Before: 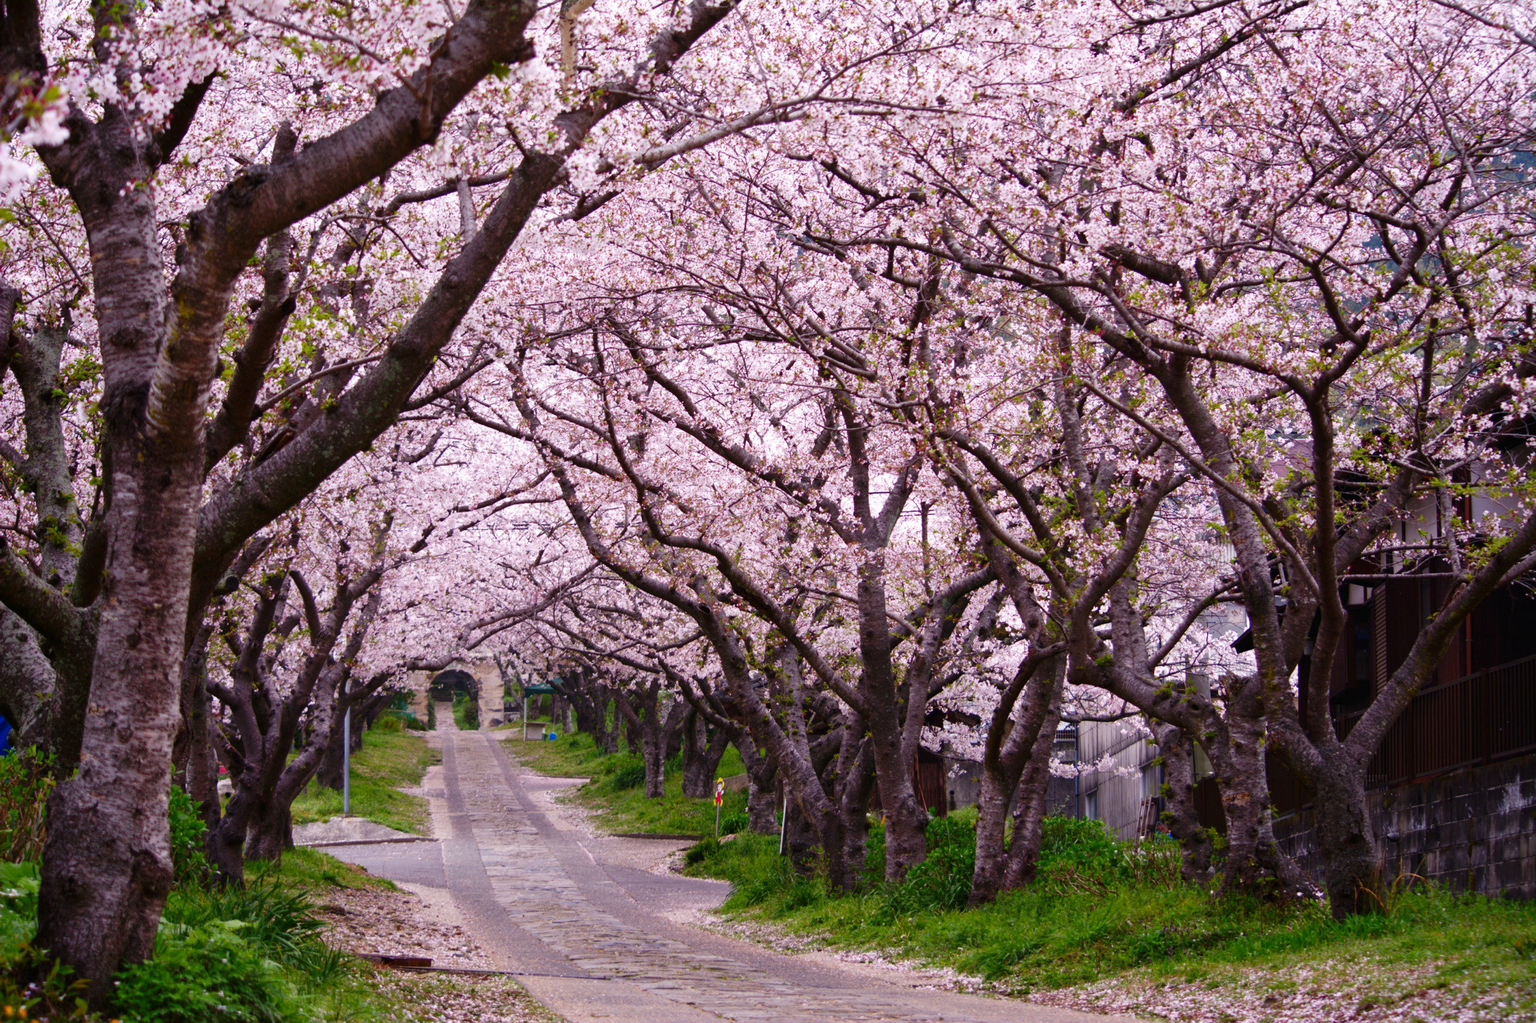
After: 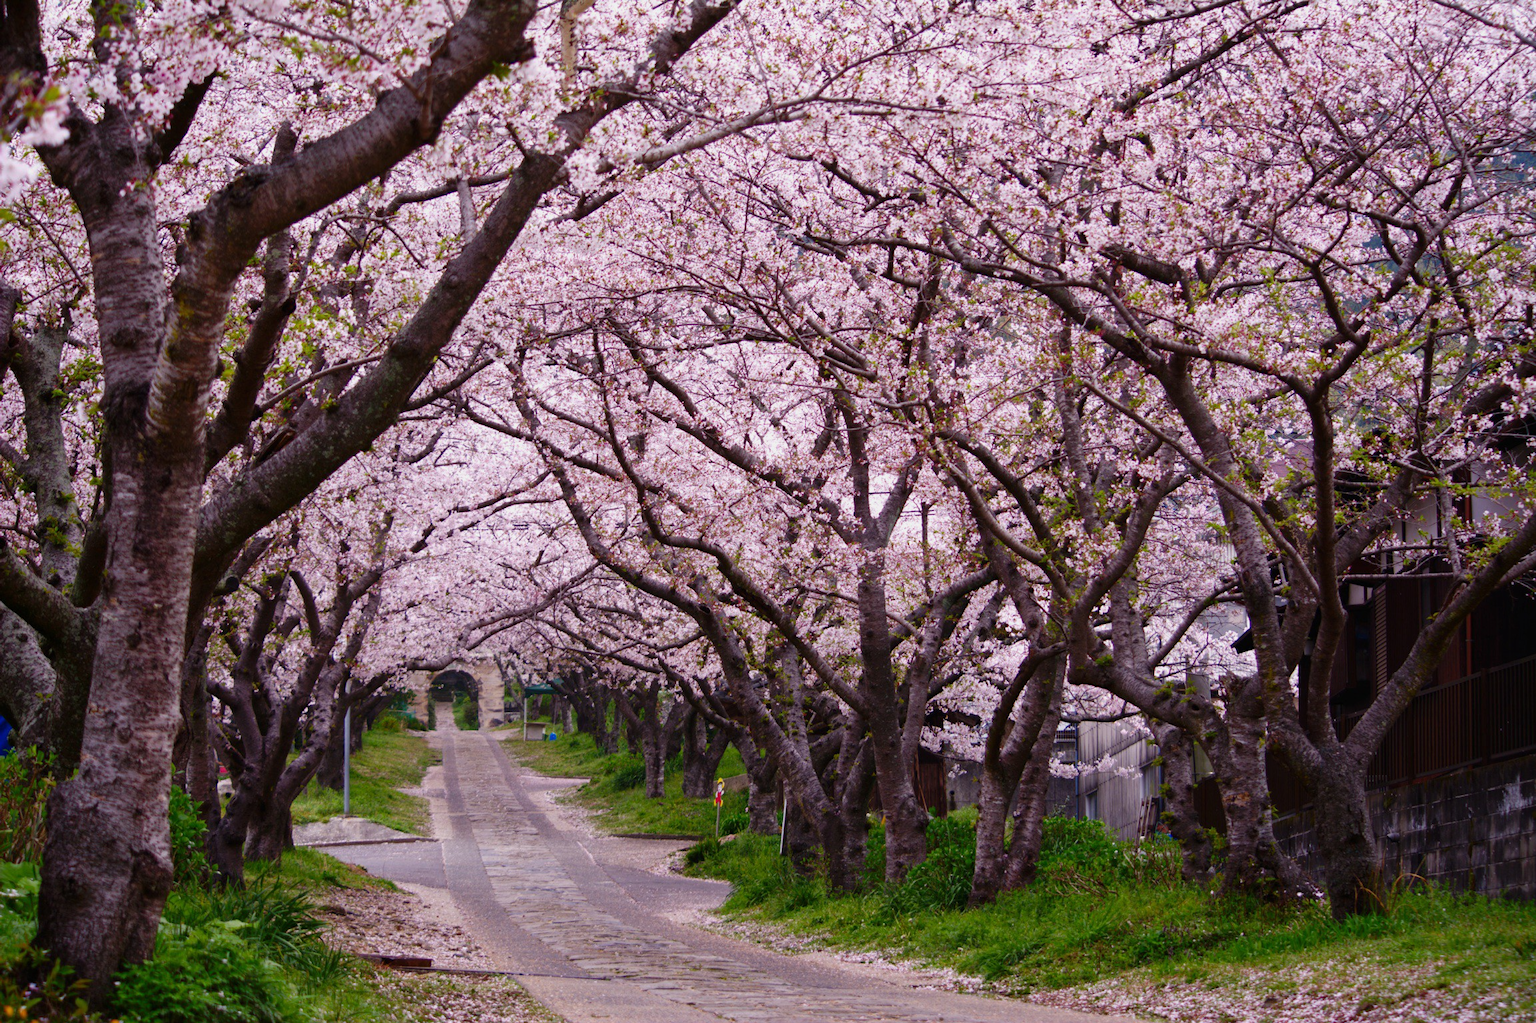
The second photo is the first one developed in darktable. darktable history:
exposure: exposure -0.178 EV, compensate highlight preservation false
